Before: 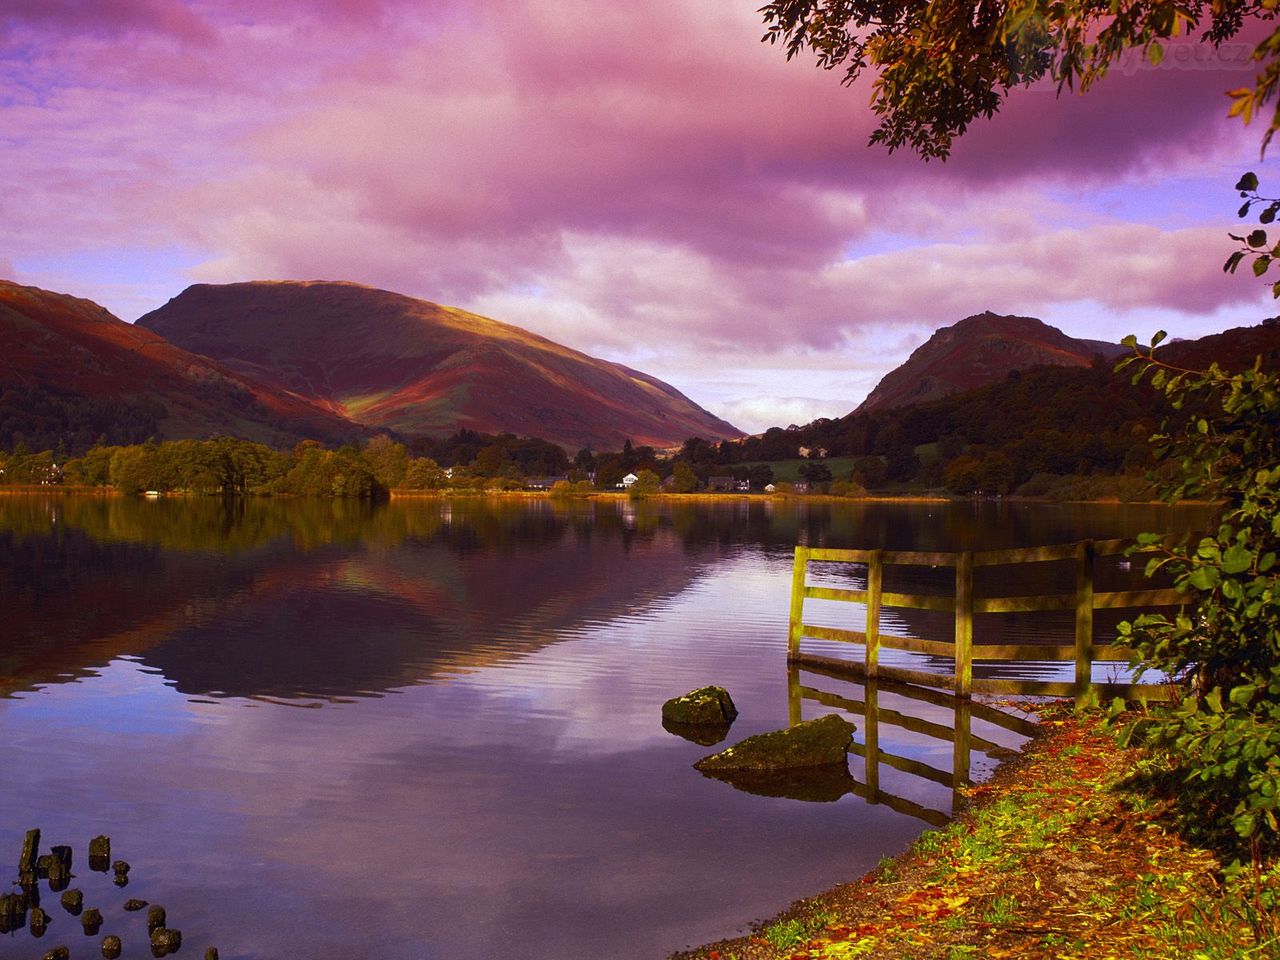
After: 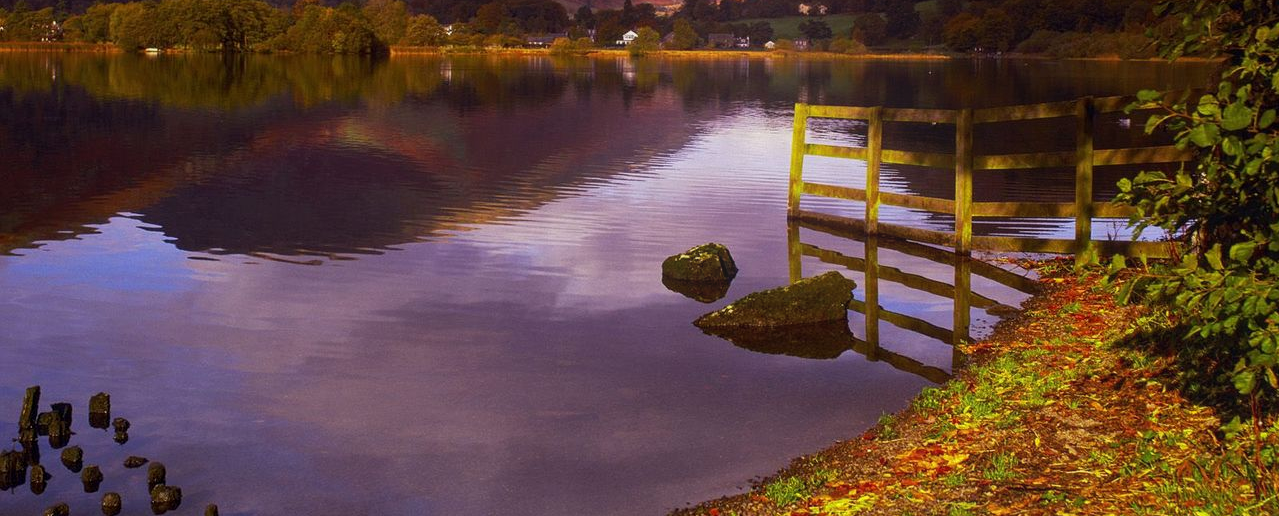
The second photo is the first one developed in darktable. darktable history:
bloom: on, module defaults
local contrast: detail 110%
crop and rotate: top 46.237%
